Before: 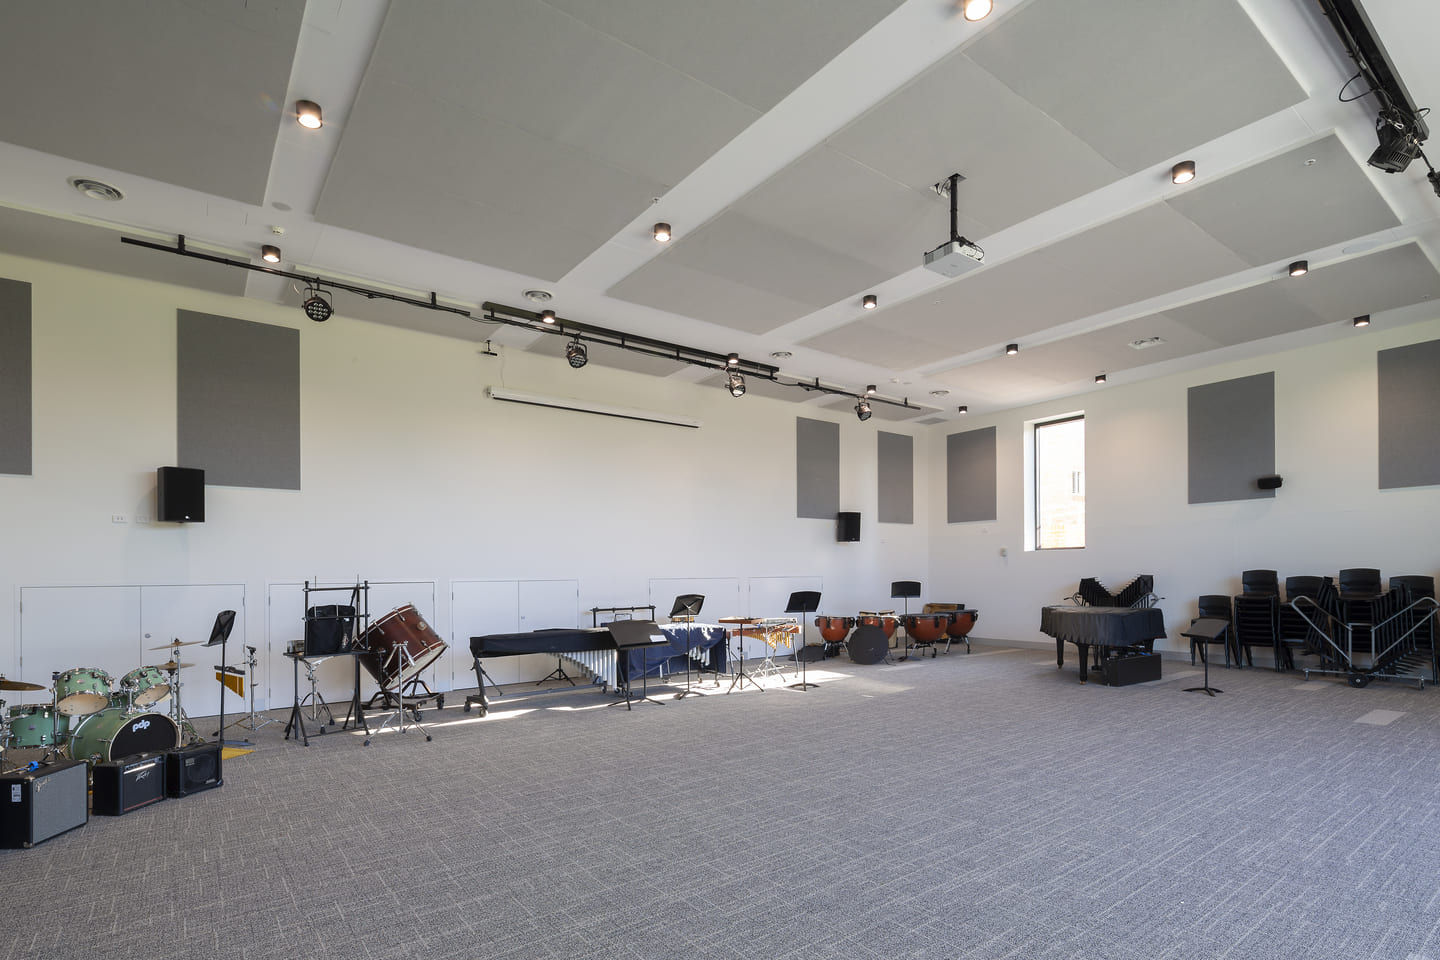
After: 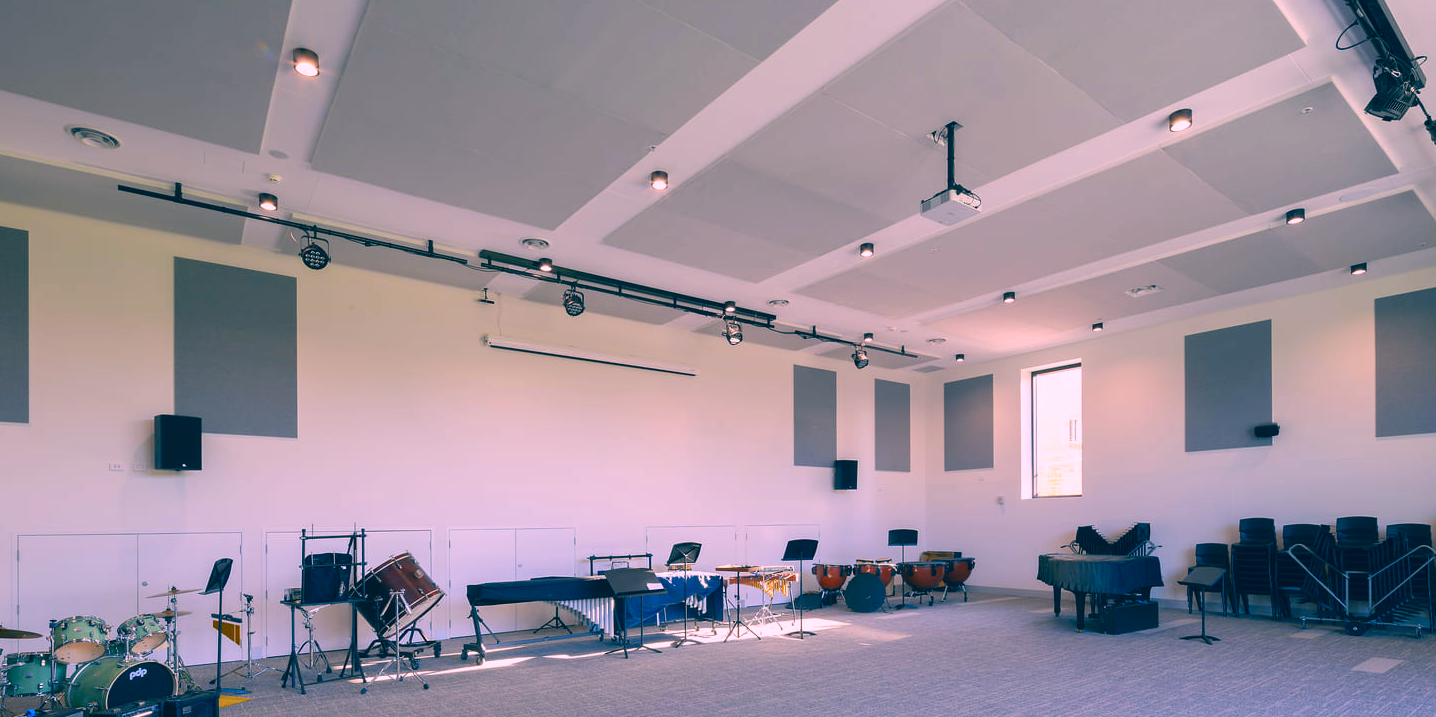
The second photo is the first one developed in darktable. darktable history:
crop: left 0.232%, top 5.49%, bottom 19.746%
color correction: highlights a* 16.53, highlights b* 0.249, shadows a* -15.36, shadows b* -14.52, saturation 1.53
